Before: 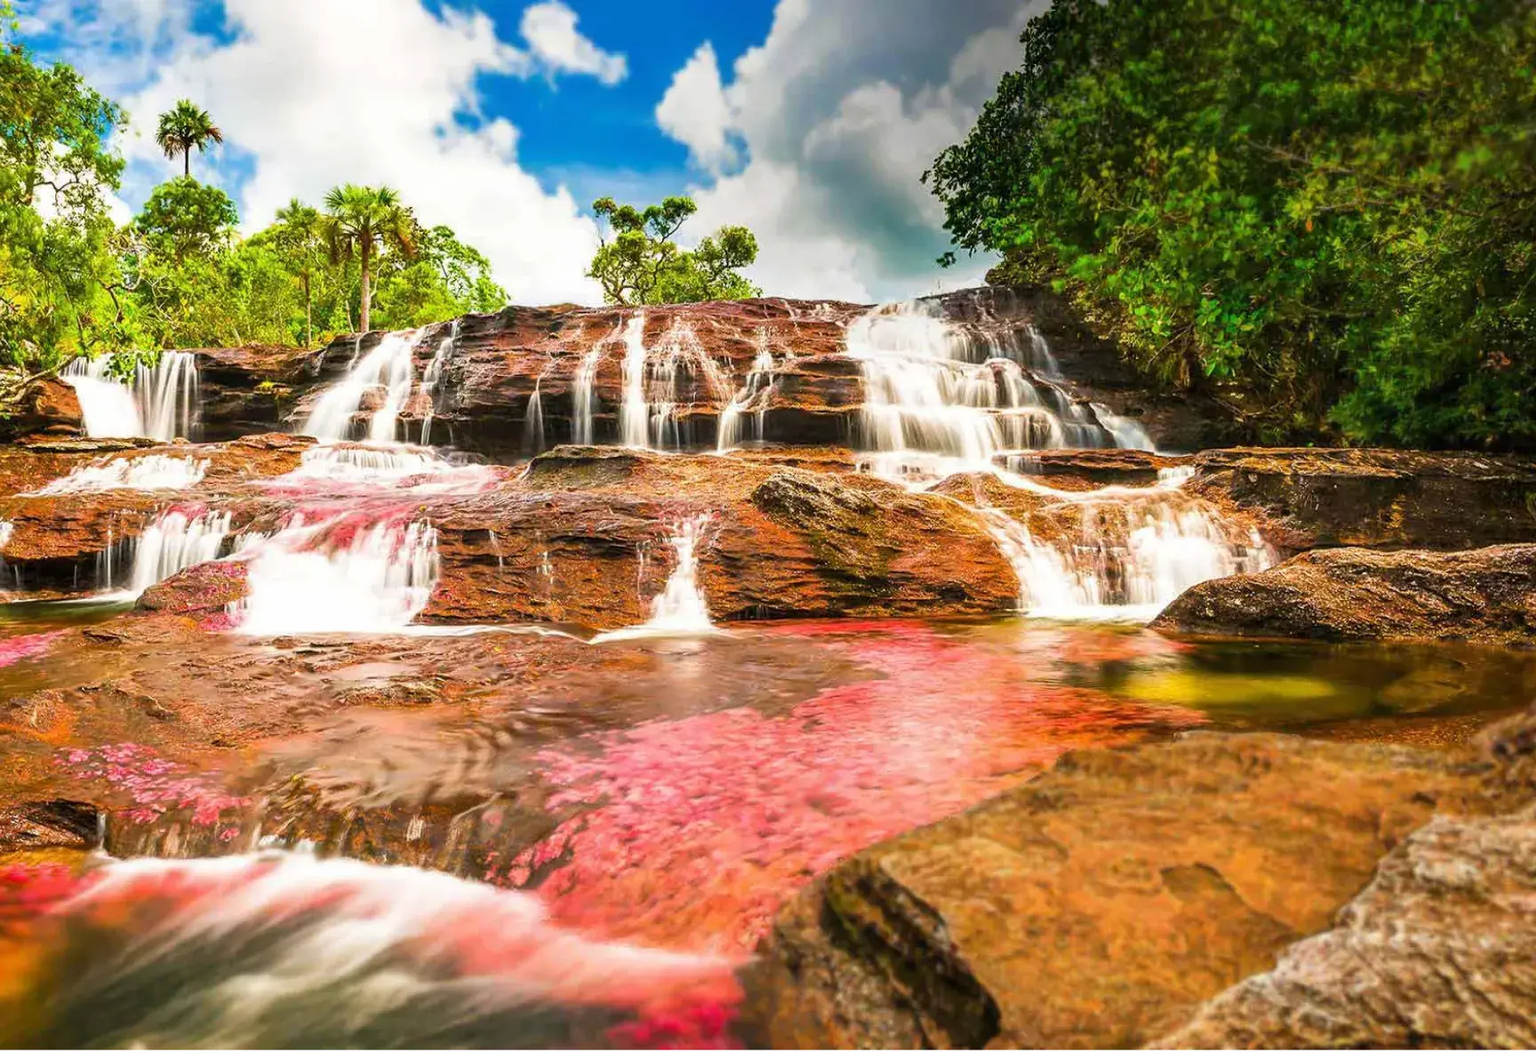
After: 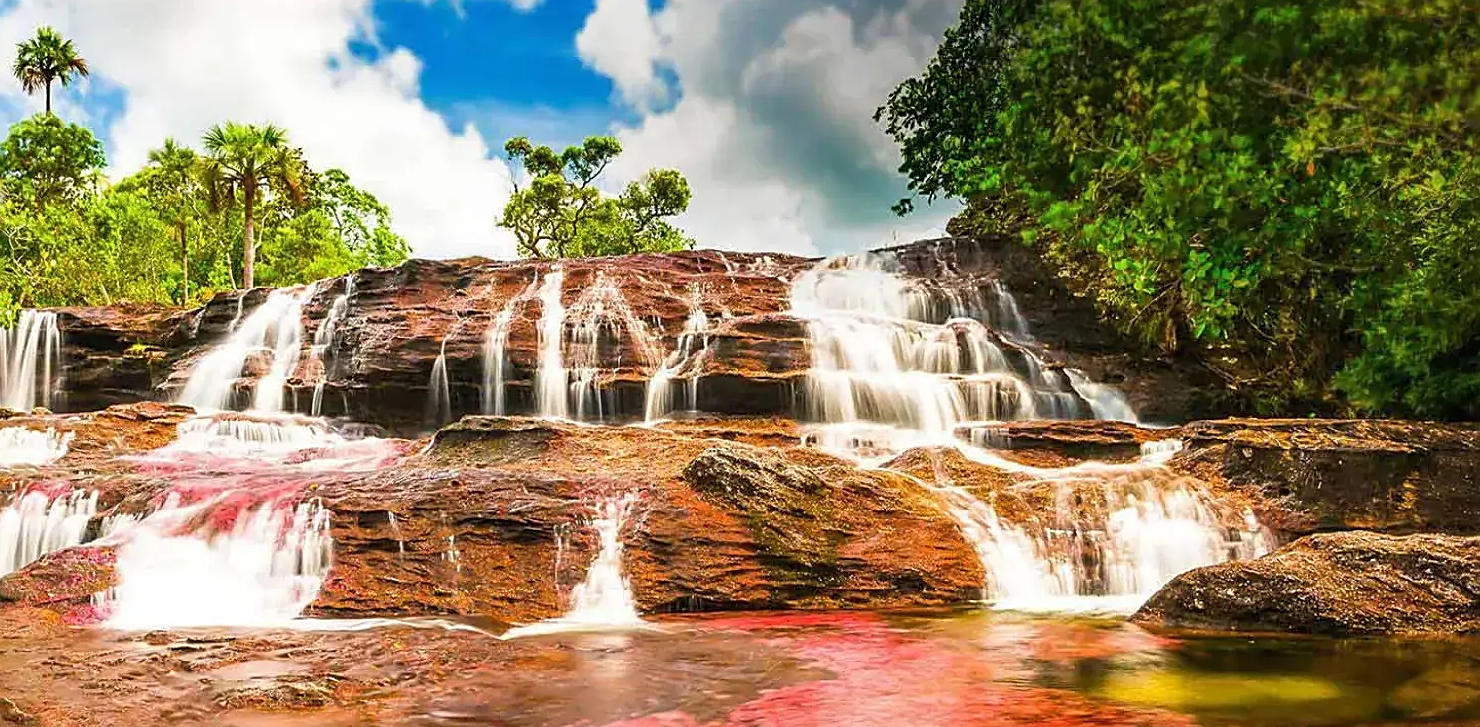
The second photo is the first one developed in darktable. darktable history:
crop and rotate: left 9.399%, top 7.15%, right 4.92%, bottom 31.992%
sharpen: on, module defaults
